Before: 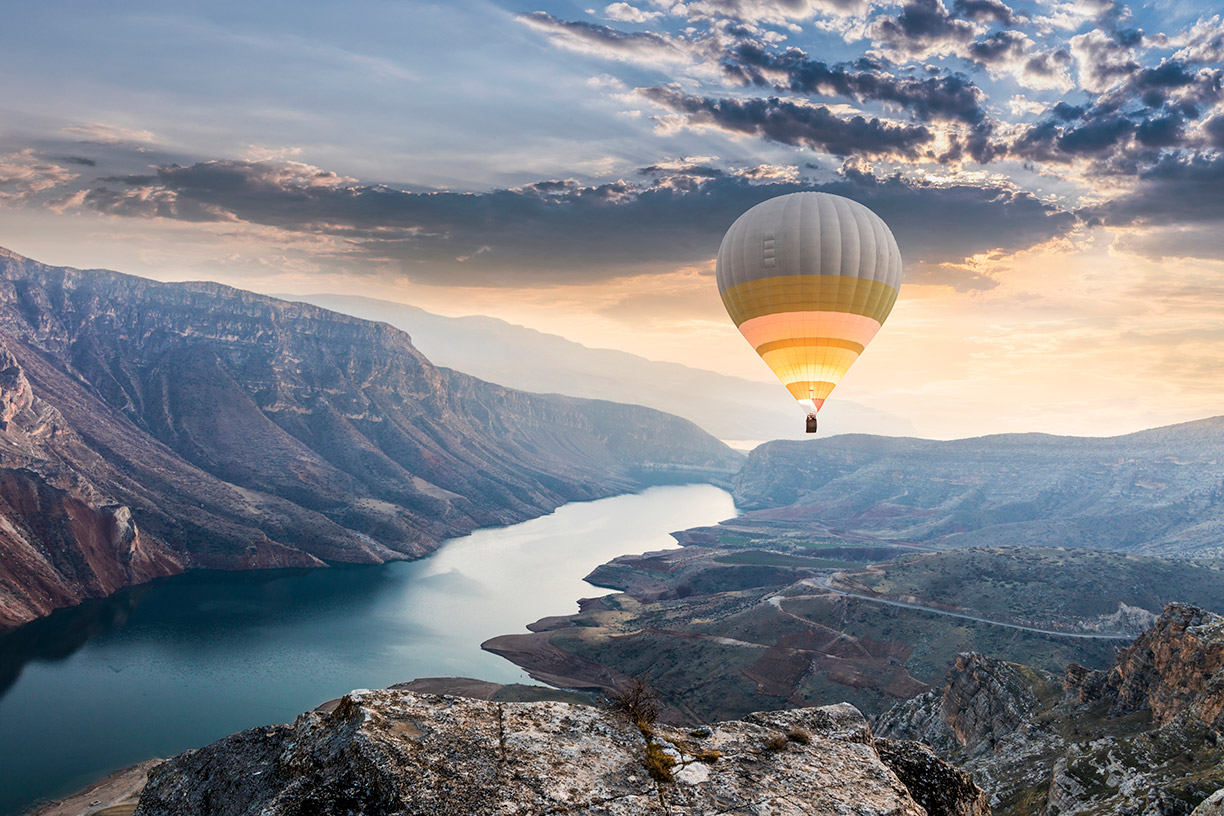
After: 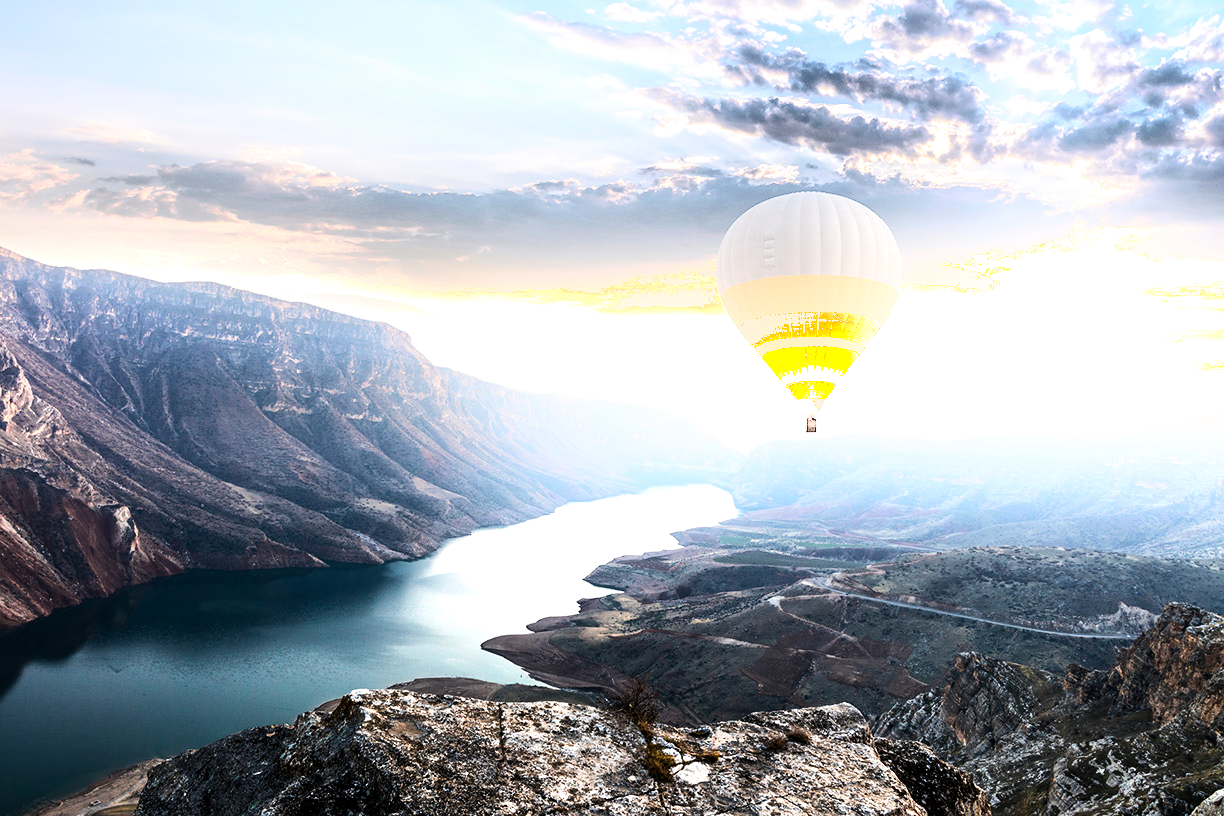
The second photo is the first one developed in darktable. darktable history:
shadows and highlights: shadows -21.3, highlights 100, soften with gaussian
tone equalizer: -8 EV -1.08 EV, -7 EV -1.01 EV, -6 EV -0.867 EV, -5 EV -0.578 EV, -3 EV 0.578 EV, -2 EV 0.867 EV, -1 EV 1.01 EV, +0 EV 1.08 EV, edges refinement/feathering 500, mask exposure compensation -1.57 EV, preserve details no
